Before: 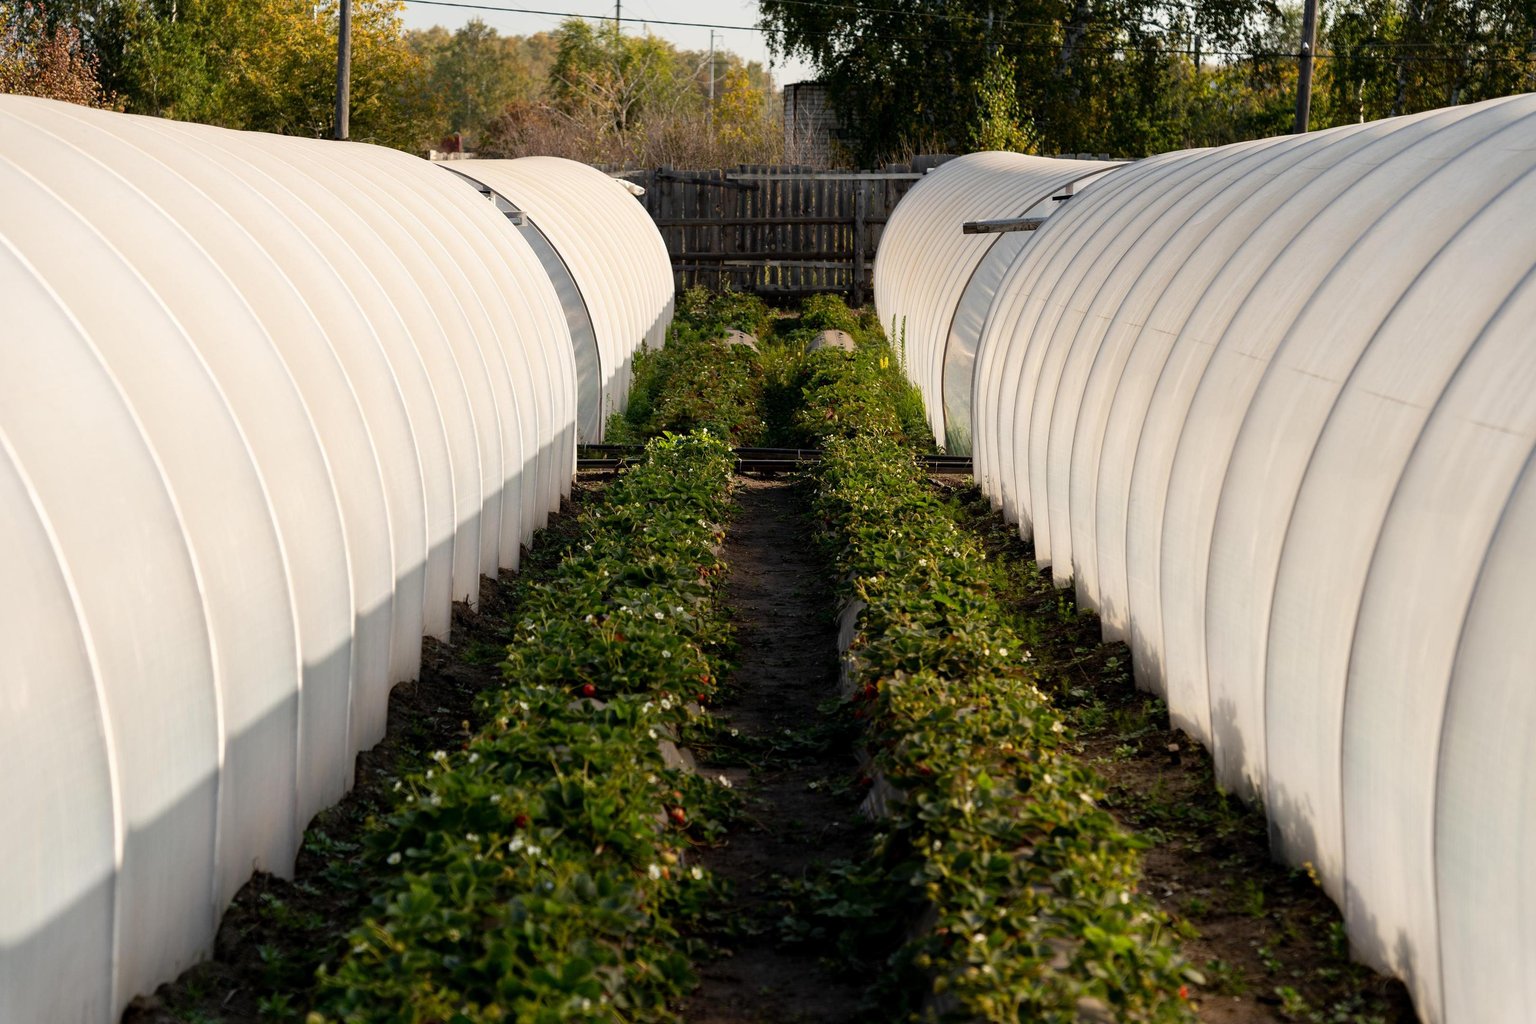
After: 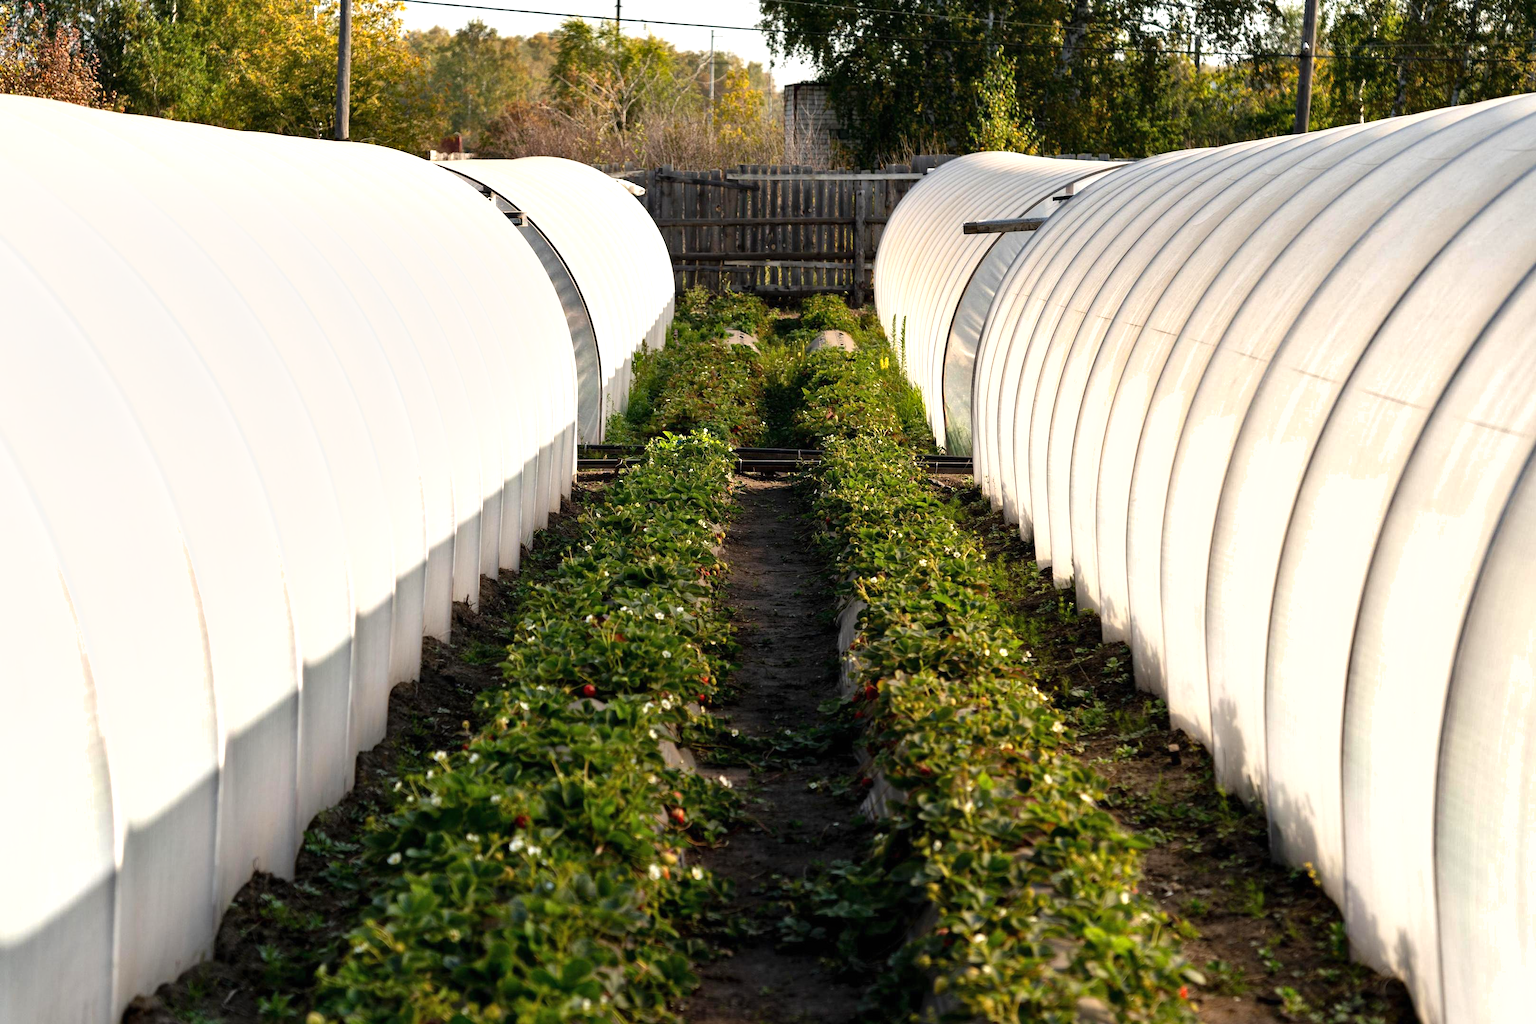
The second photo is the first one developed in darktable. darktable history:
shadows and highlights: shadows 22.24, highlights -49.18, soften with gaussian
exposure: black level correction 0, exposure 0.702 EV, compensate exposure bias true, compensate highlight preservation false
